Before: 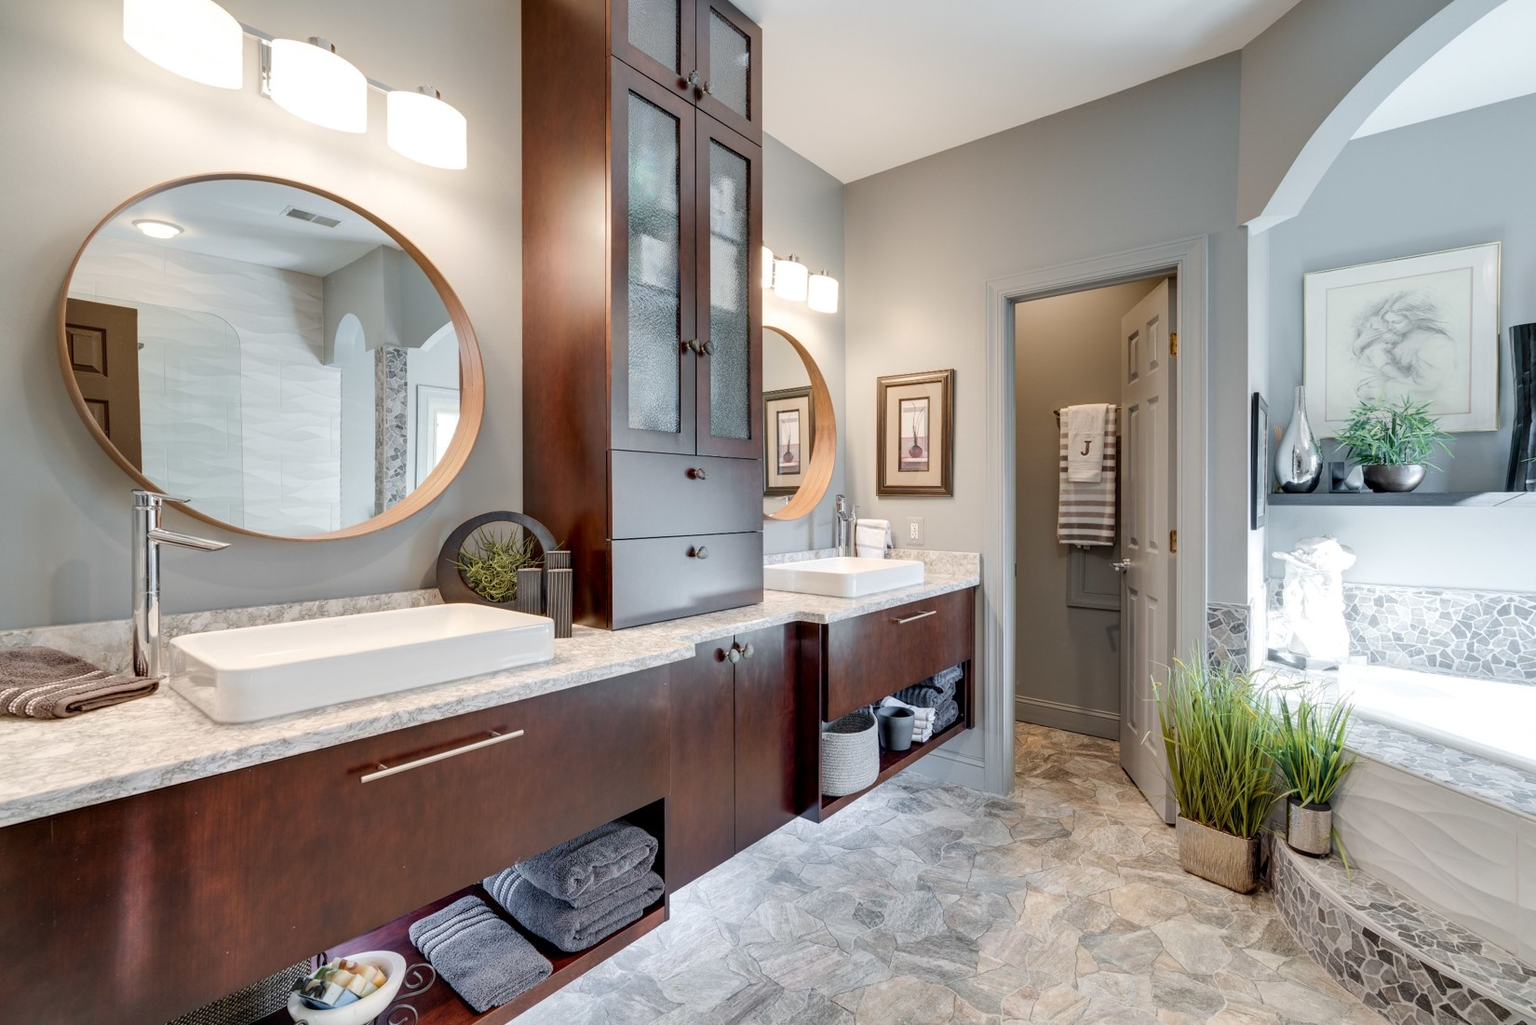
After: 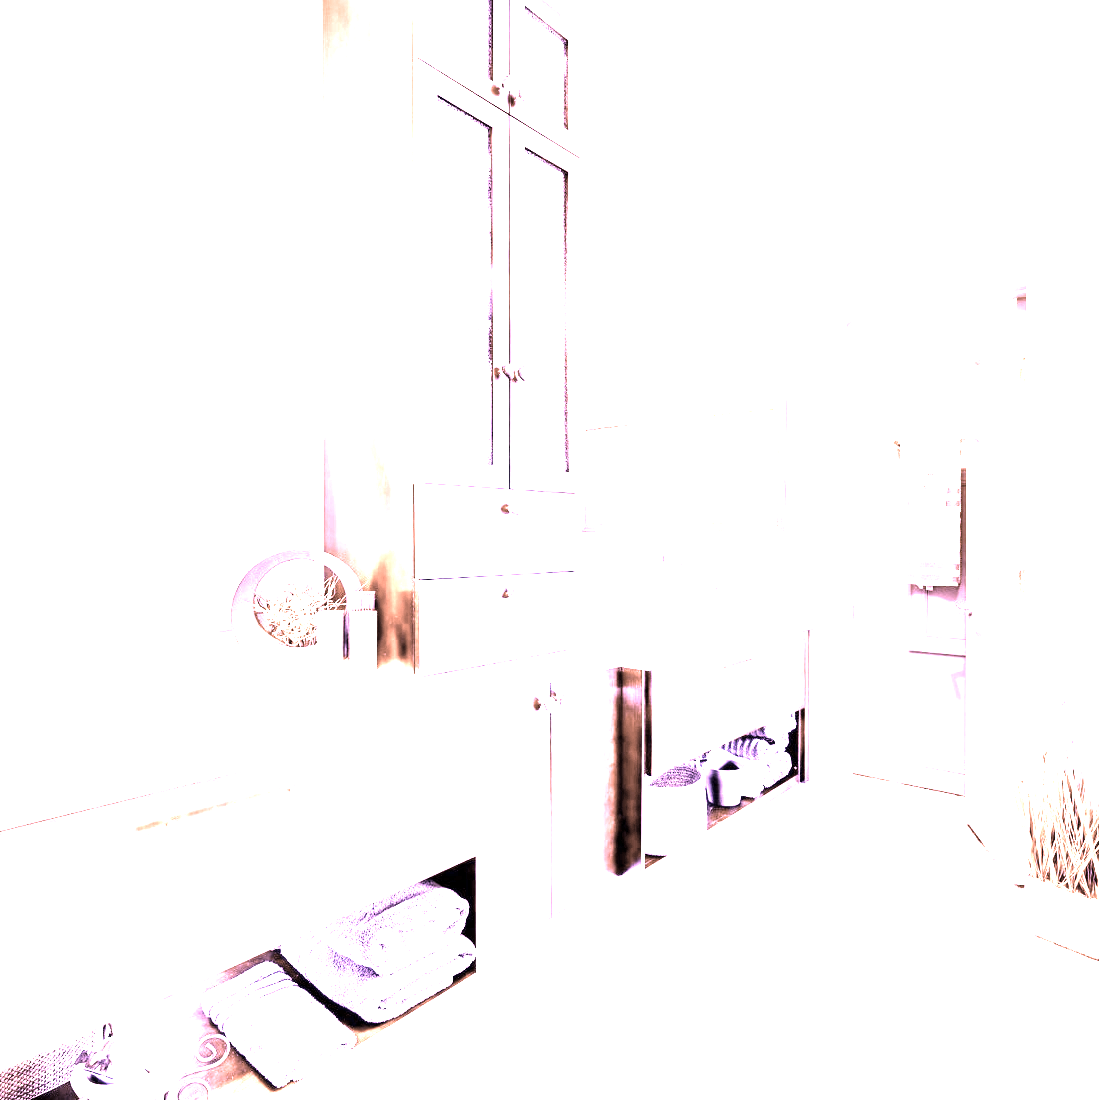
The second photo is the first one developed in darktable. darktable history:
crop and rotate: left 14.436%, right 18.898%
color zones: curves: ch1 [(0, 0.153) (0.143, 0.15) (0.286, 0.151) (0.429, 0.152) (0.571, 0.152) (0.714, 0.151) (0.857, 0.151) (1, 0.153)]
white balance: red 8, blue 8
